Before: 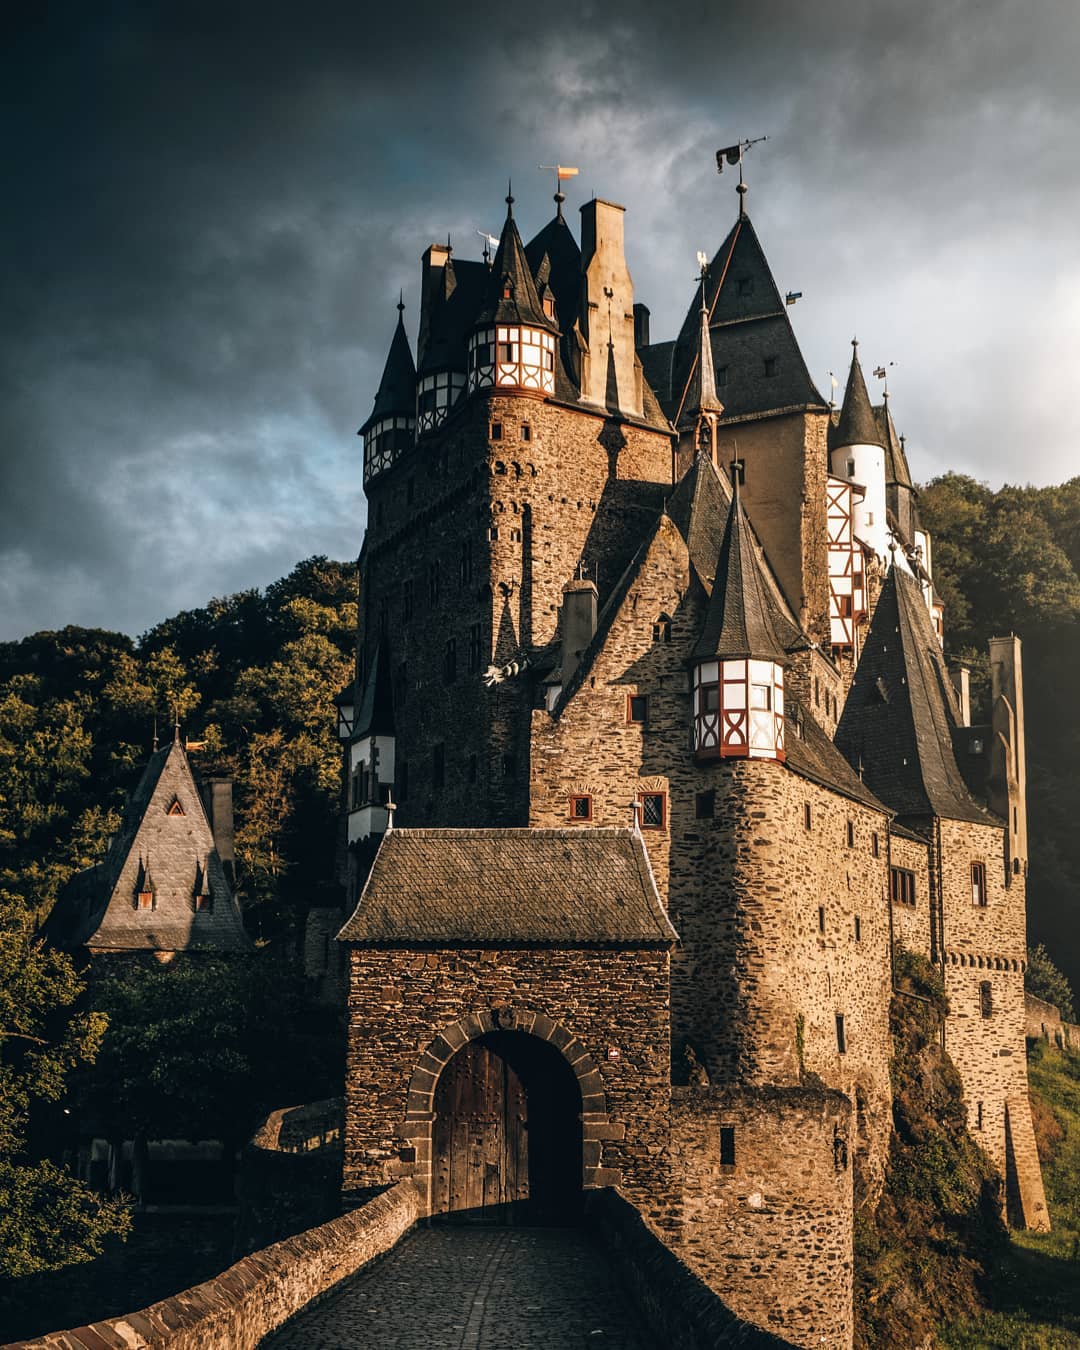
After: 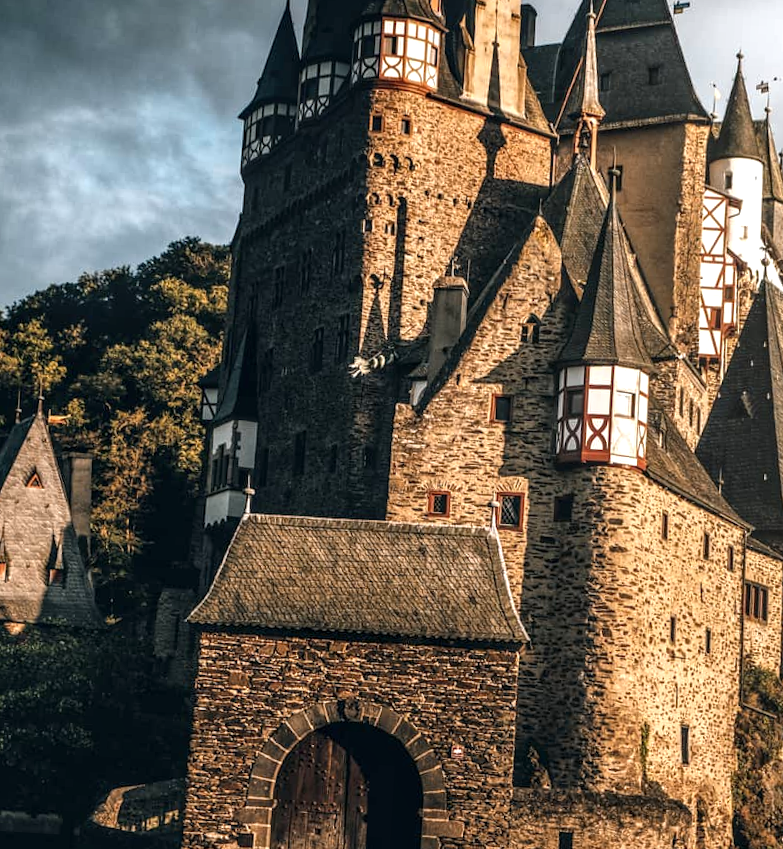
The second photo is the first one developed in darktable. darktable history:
local contrast: on, module defaults
exposure: exposure 0.376 EV, compensate highlight preservation false
tone equalizer: on, module defaults
white balance: emerald 1
crop and rotate: angle -3.37°, left 9.79%, top 20.73%, right 12.42%, bottom 11.82%
